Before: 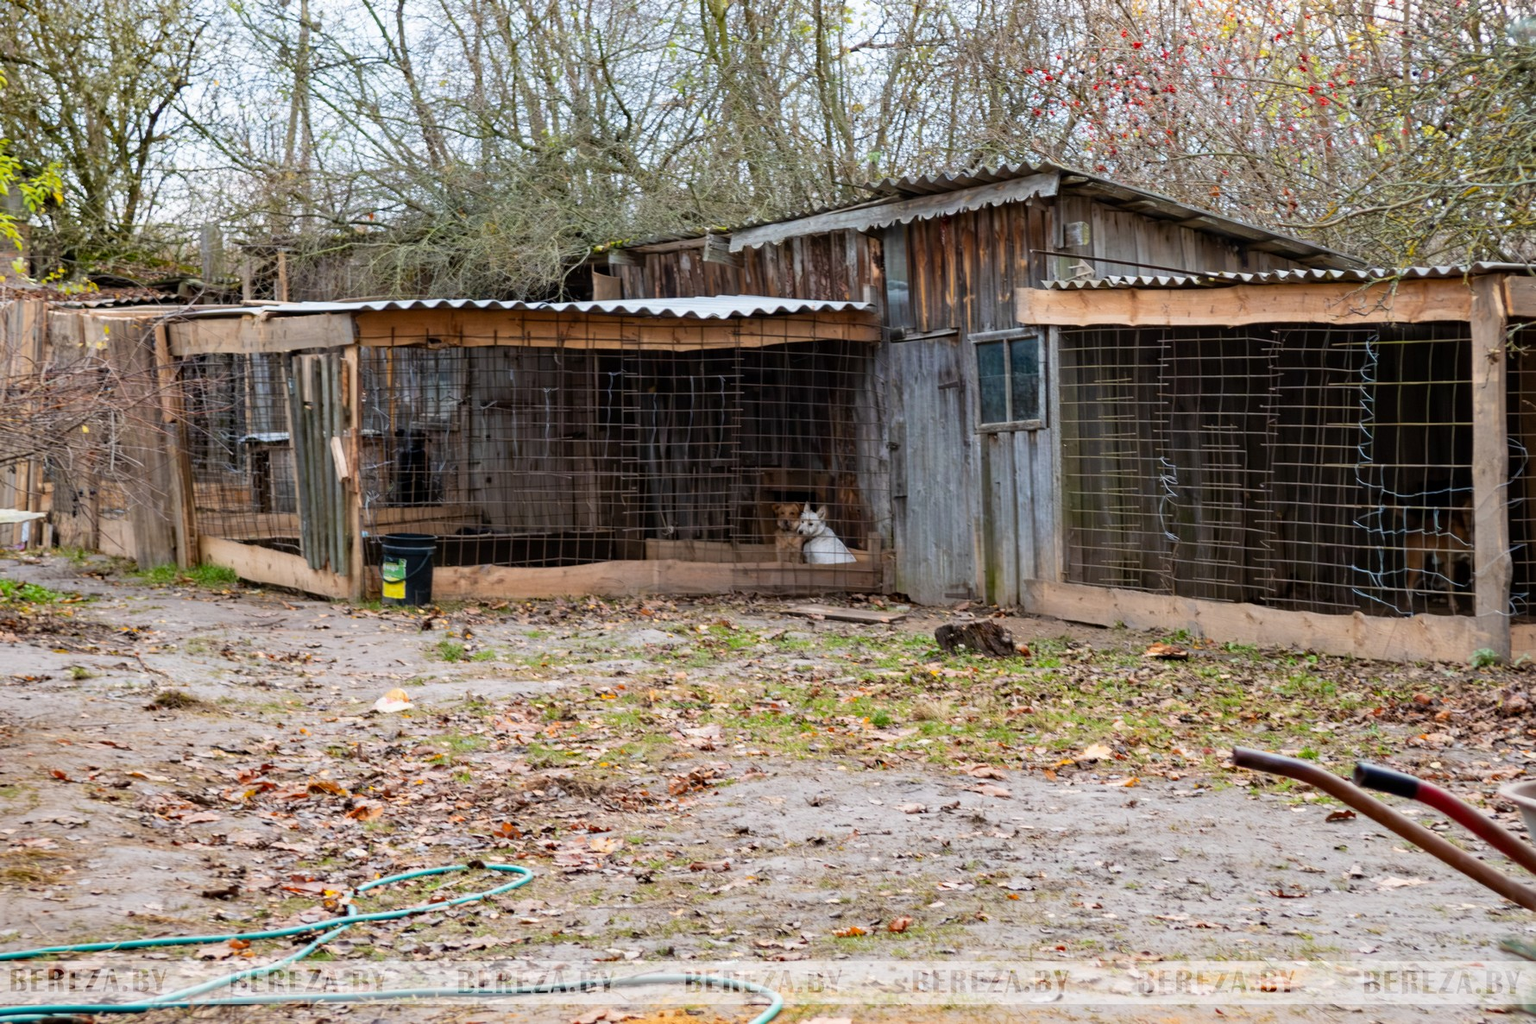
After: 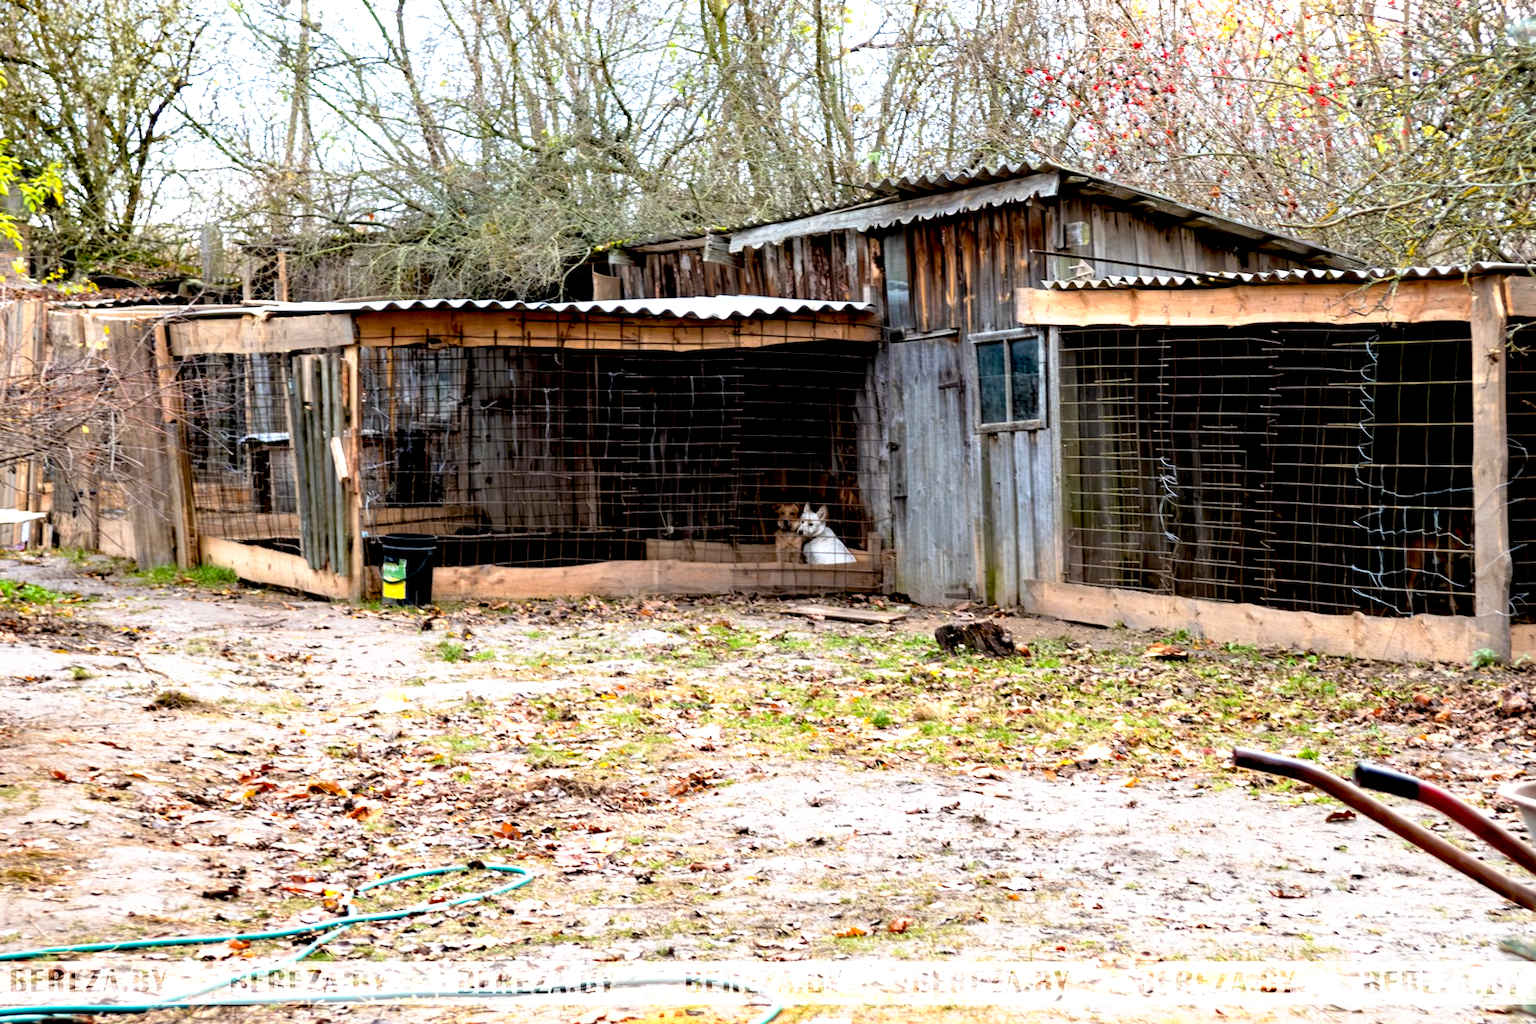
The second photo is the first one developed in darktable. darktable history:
tone equalizer: -8 EV -0.747 EV, -7 EV -0.686 EV, -6 EV -0.599 EV, -5 EV -0.408 EV, -3 EV 0.383 EV, -2 EV 0.6 EV, -1 EV 0.679 EV, +0 EV 0.727 EV
exposure: black level correction 0.001, compensate highlight preservation false
base curve: curves: ch0 [(0.017, 0) (0.425, 0.441) (0.844, 0.933) (1, 1)], preserve colors none
